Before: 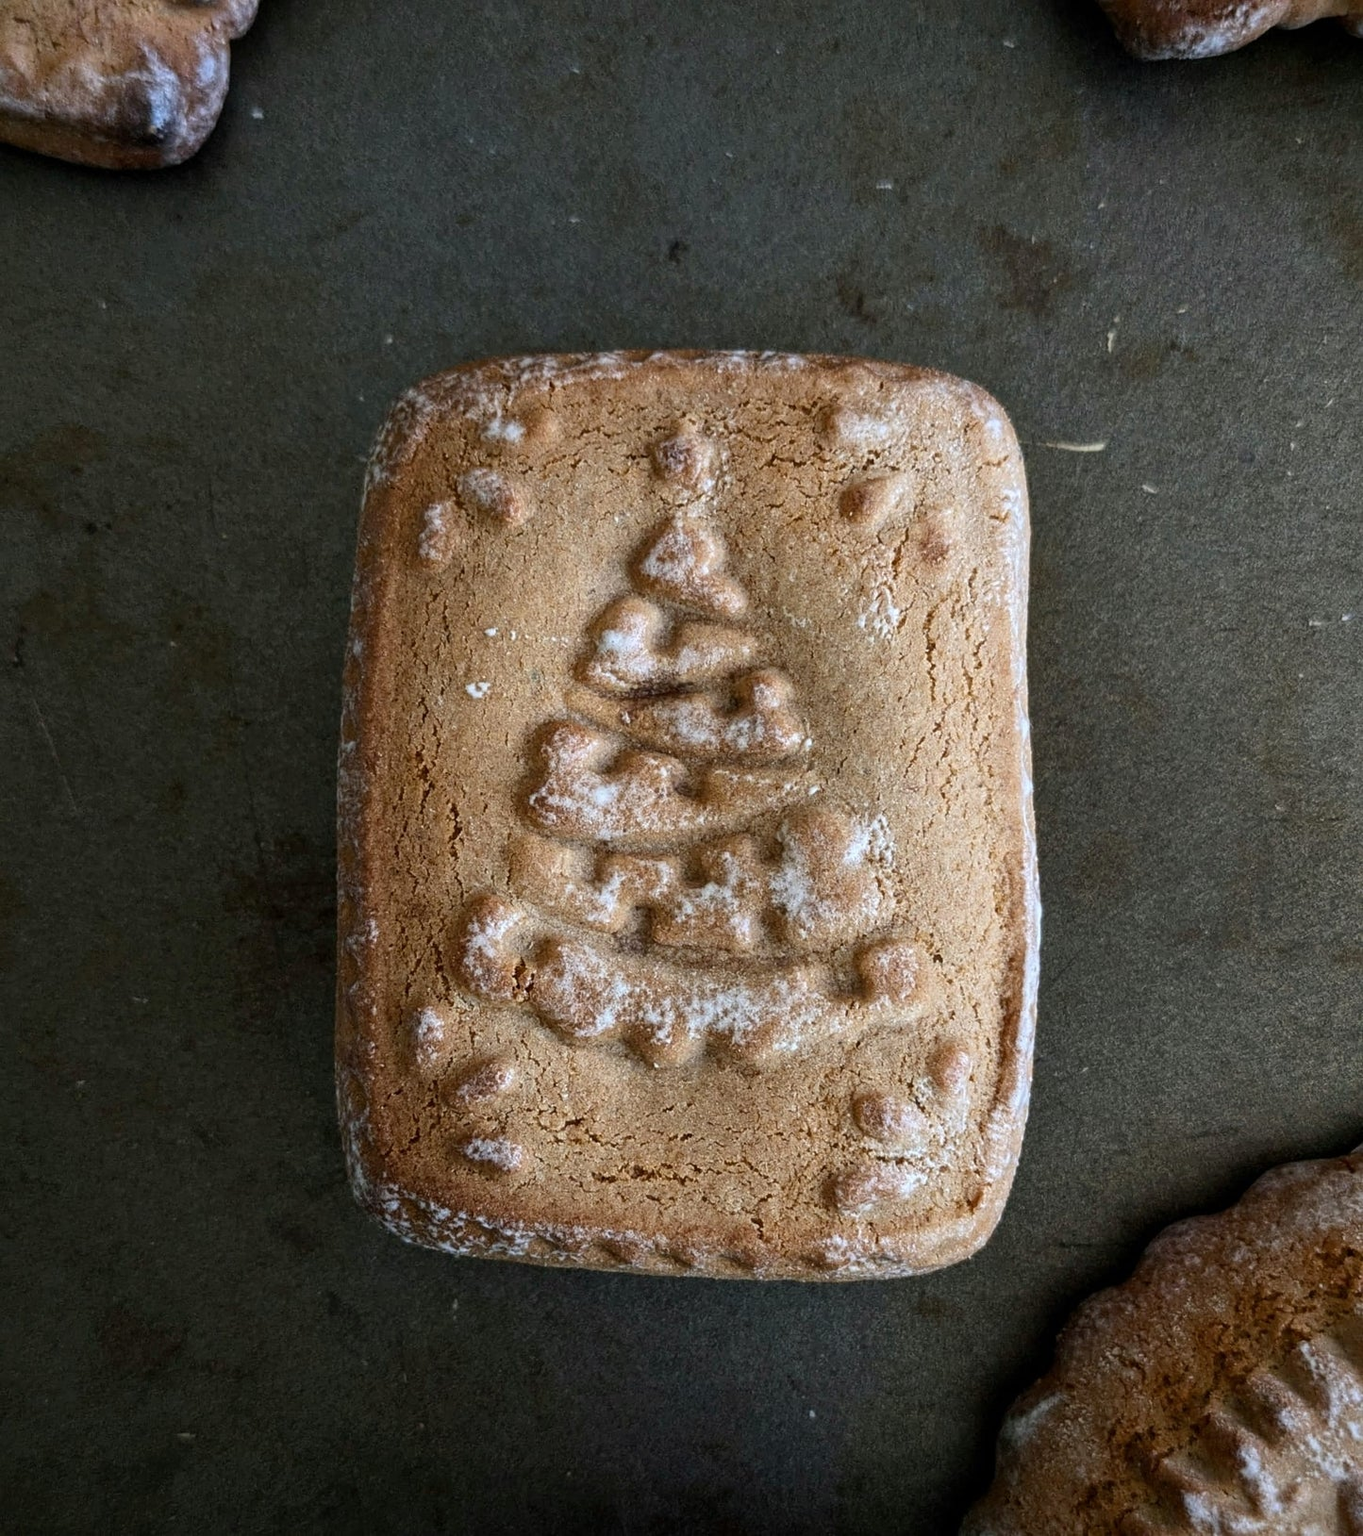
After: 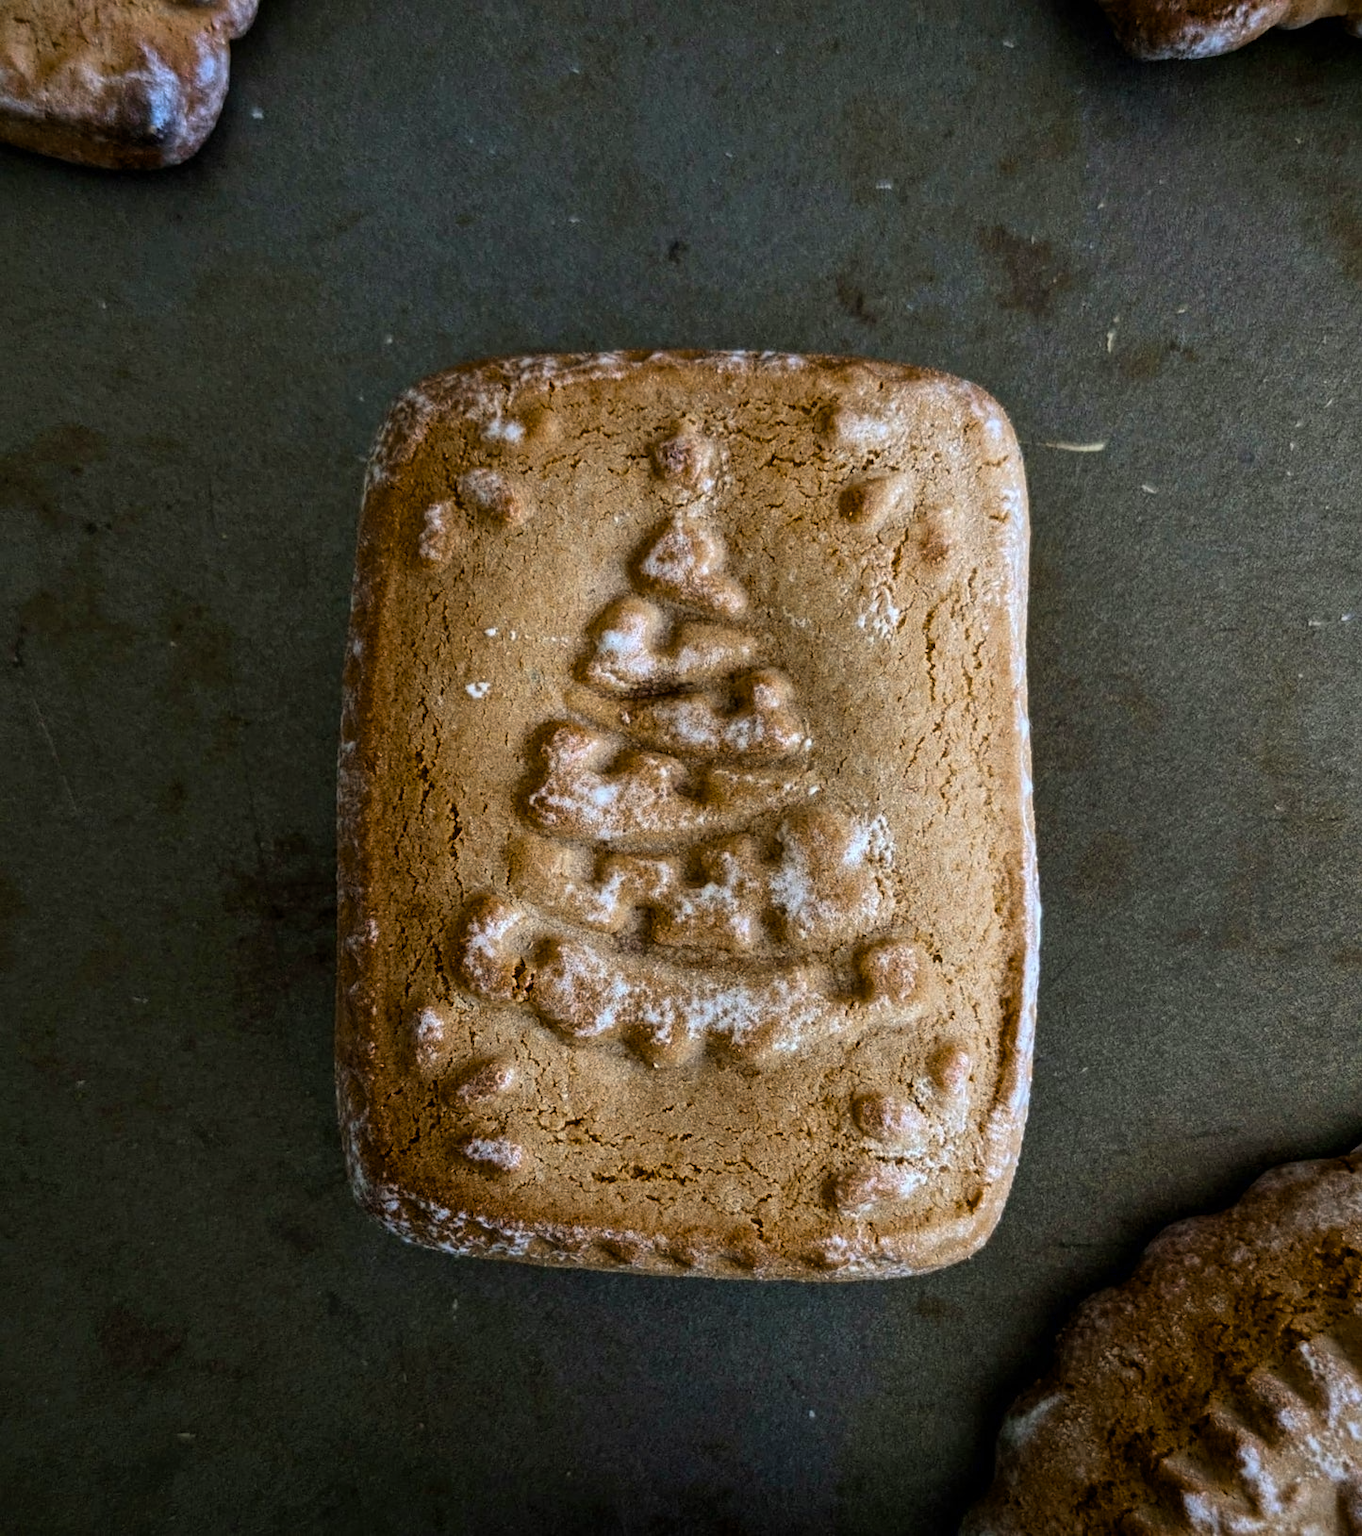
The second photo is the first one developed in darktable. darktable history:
color equalizer: saturation › red 1.13, hue › red 8.94, brightness › red 0.754, brightness › orange 0.768, node placement 5°
color balance rgb: linear chroma grading › global chroma 33.4%
